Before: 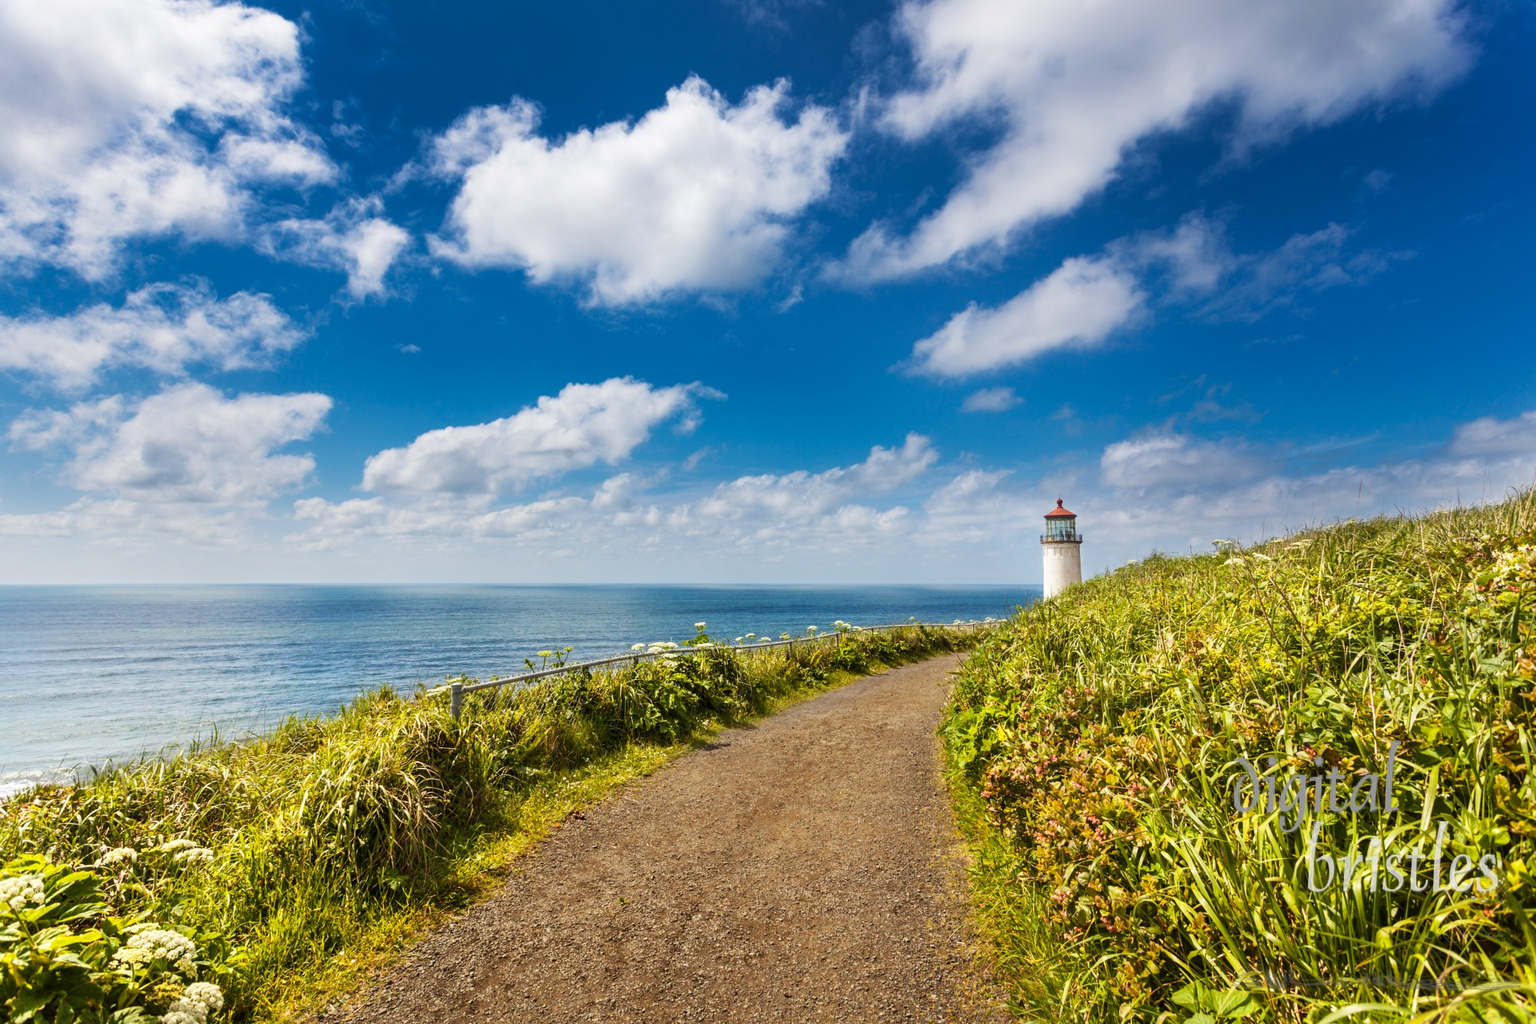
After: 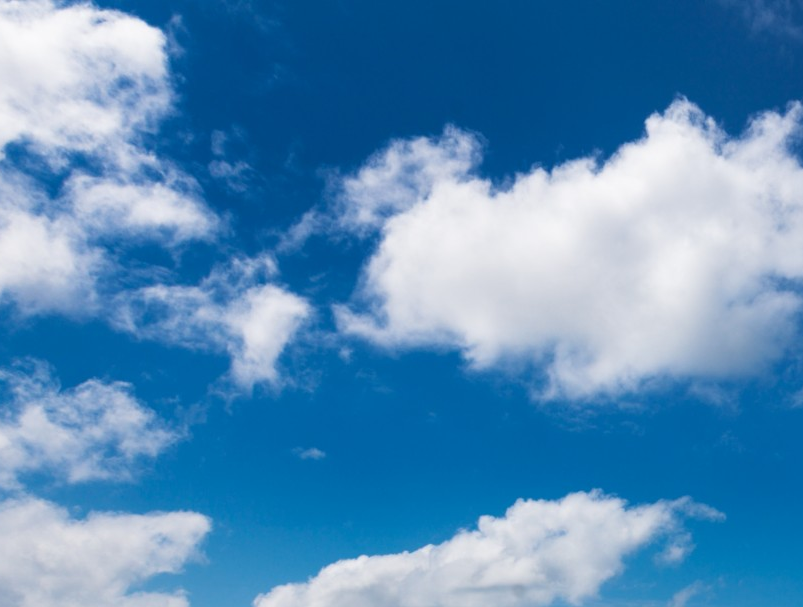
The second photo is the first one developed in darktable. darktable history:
tone equalizer: on, module defaults
crop and rotate: left 11.127%, top 0.065%, right 48.703%, bottom 54.386%
